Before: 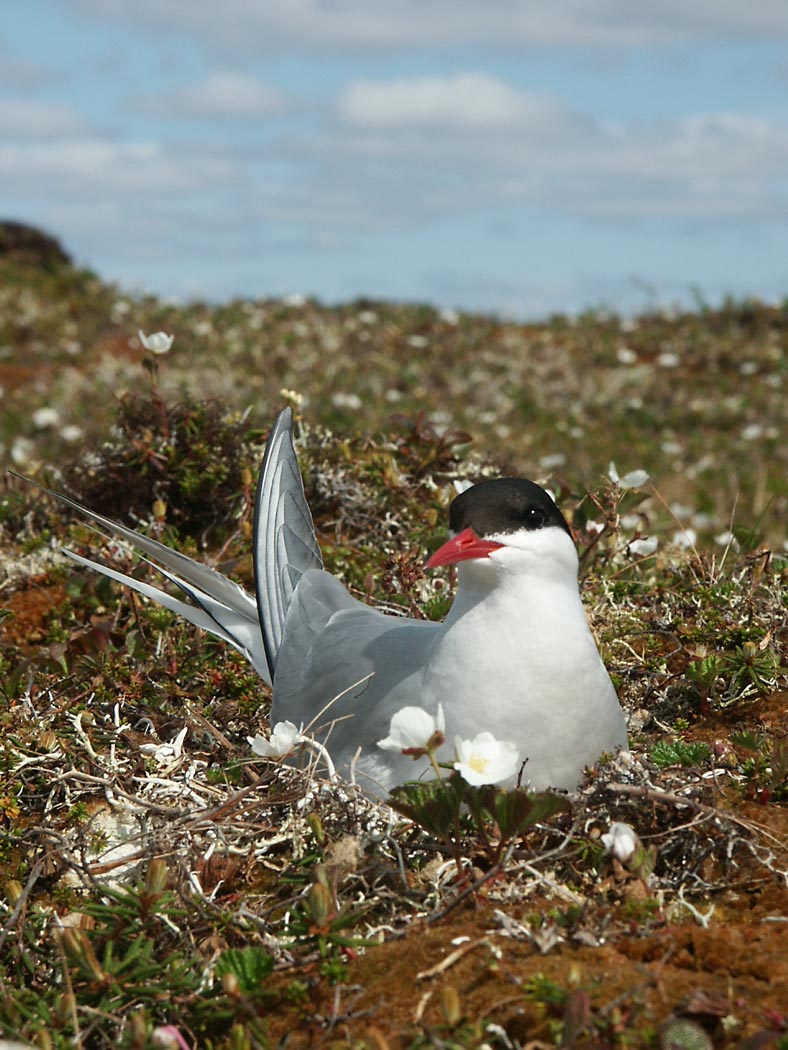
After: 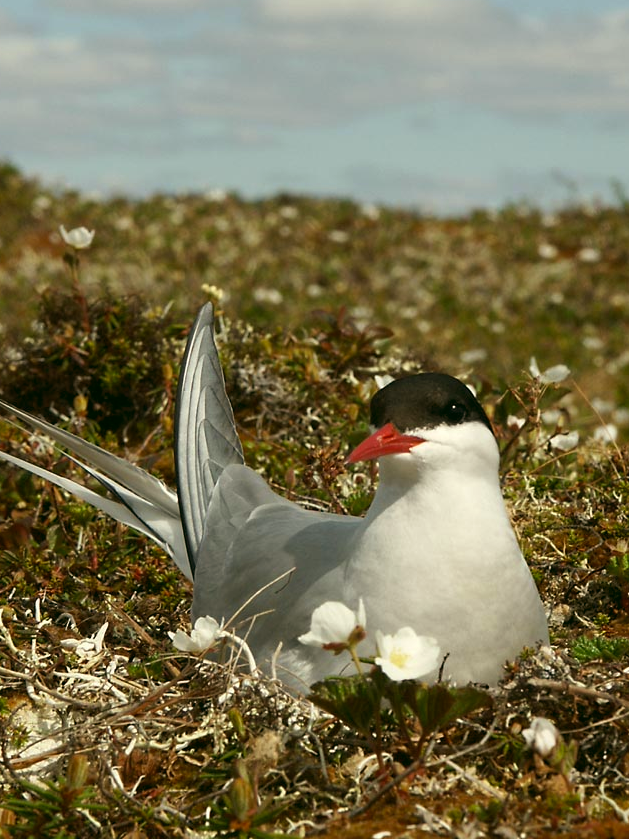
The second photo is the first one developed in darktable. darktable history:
color correction: highlights a* -0.482, highlights b* 9.48, shadows a* -9.48, shadows b* 0.803
crop and rotate: left 10.071%, top 10.071%, right 10.02%, bottom 10.02%
rgb levels: mode RGB, independent channels, levels [[0, 0.5, 1], [0, 0.521, 1], [0, 0.536, 1]]
